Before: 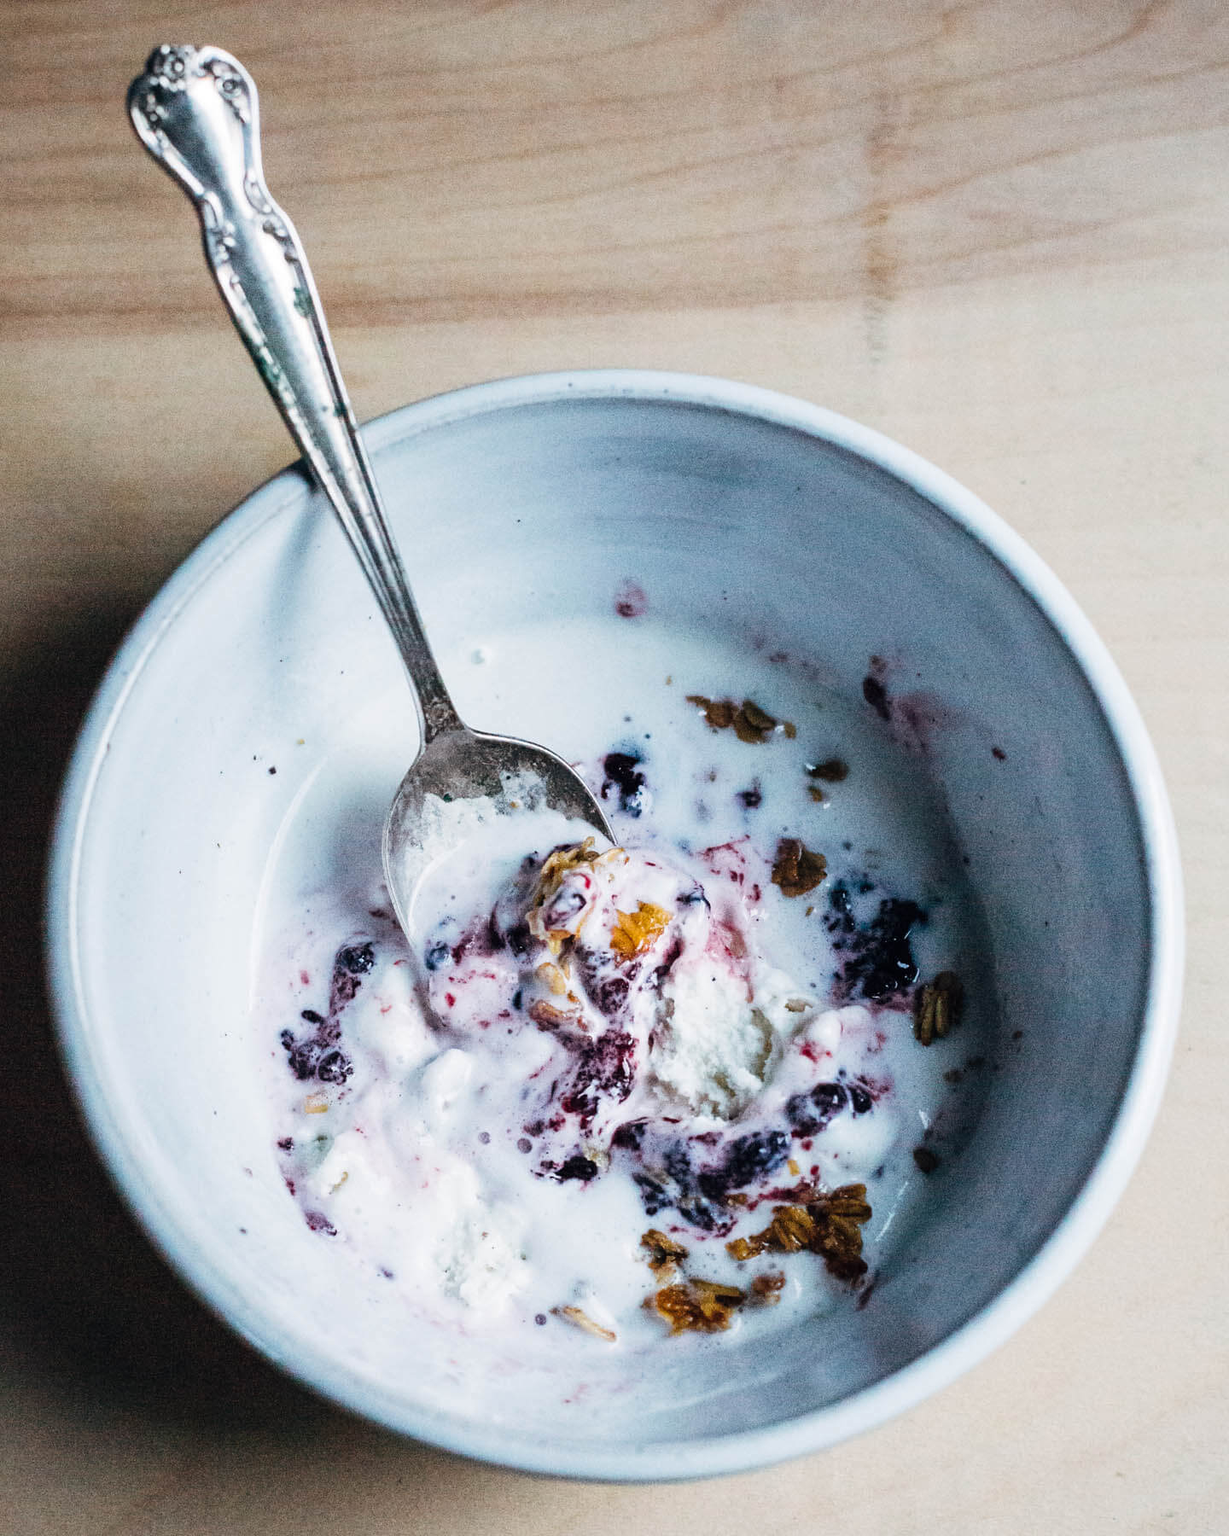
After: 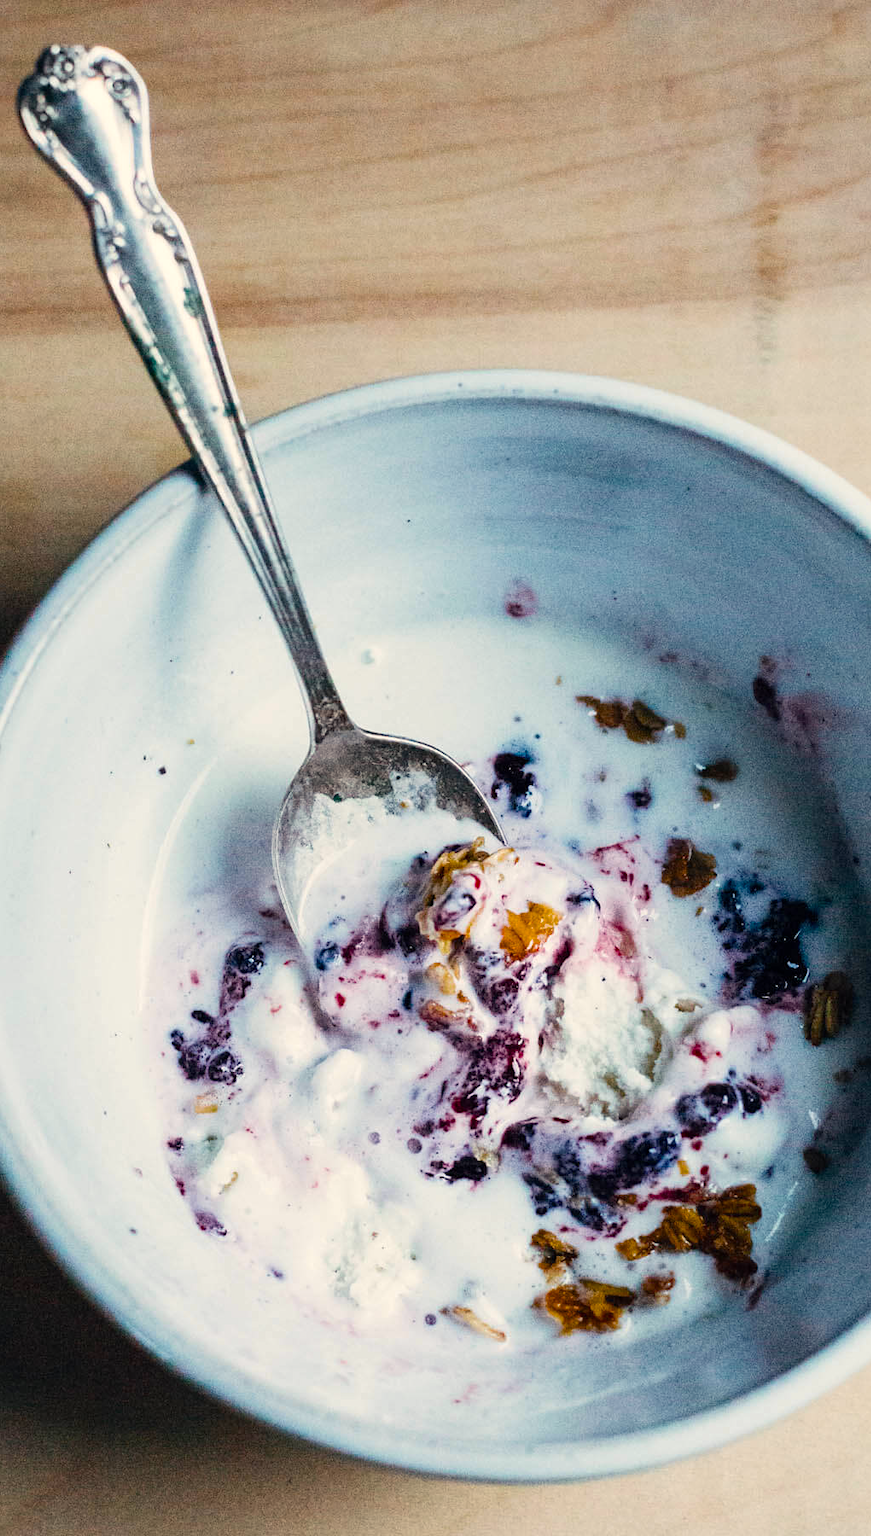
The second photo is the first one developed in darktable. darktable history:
color balance rgb: highlights gain › chroma 3.092%, highlights gain › hue 78.28°, perceptual saturation grading › global saturation 18.086%, global vibrance 16.58%, saturation formula JzAzBz (2021)
crop and rotate: left 8.959%, right 20.076%
